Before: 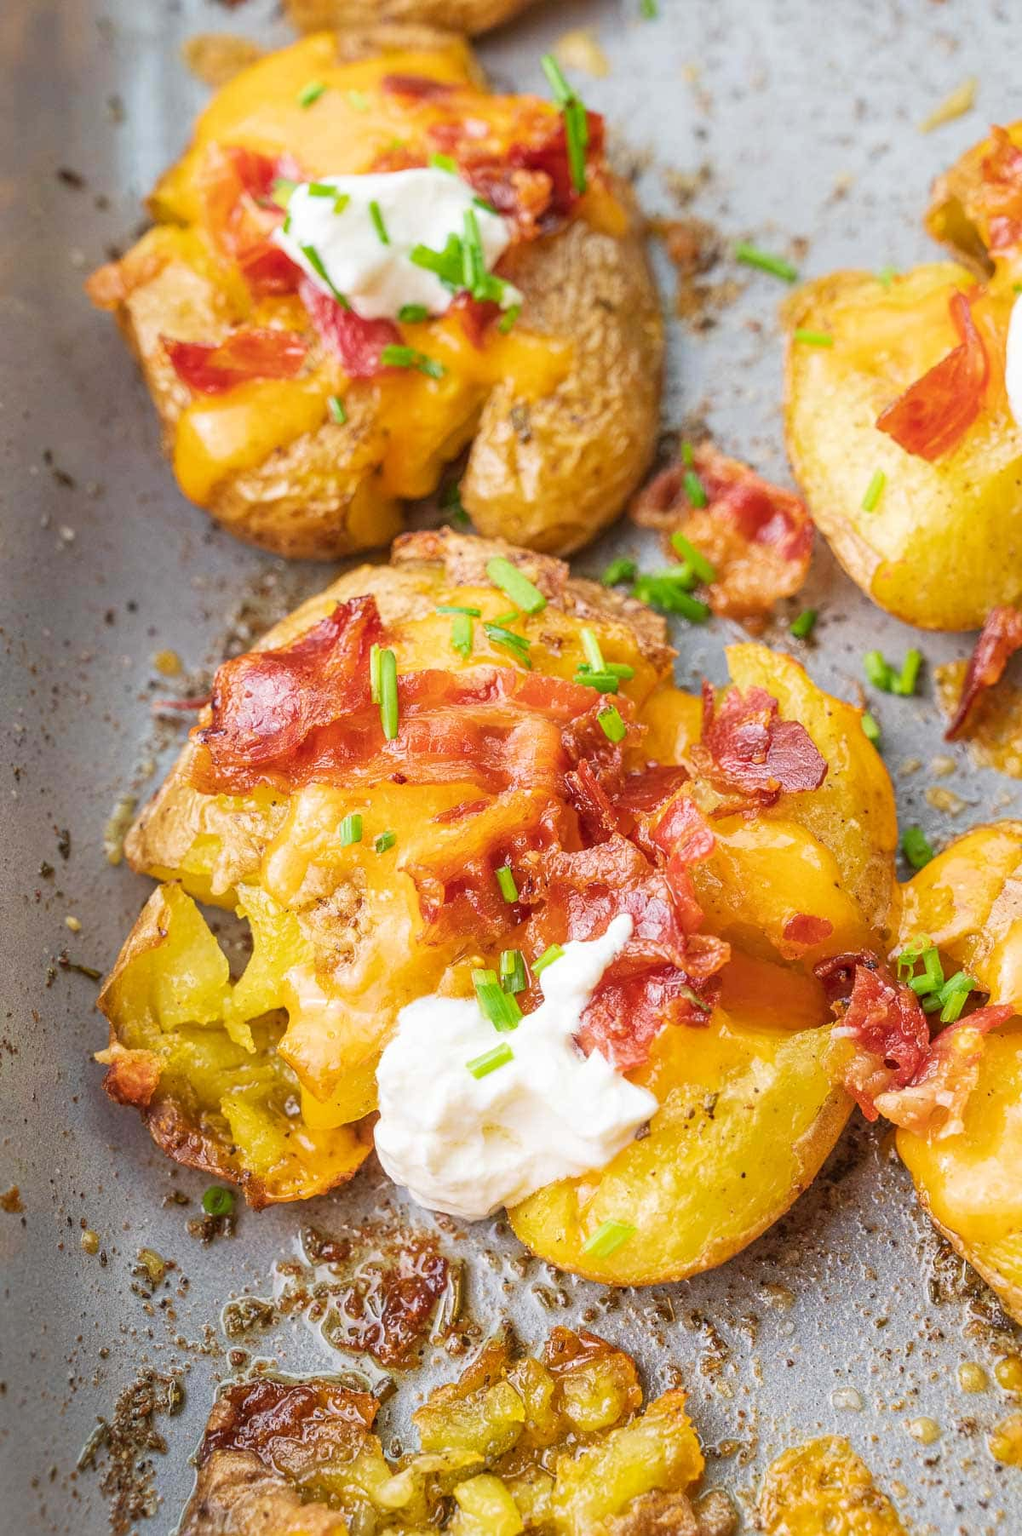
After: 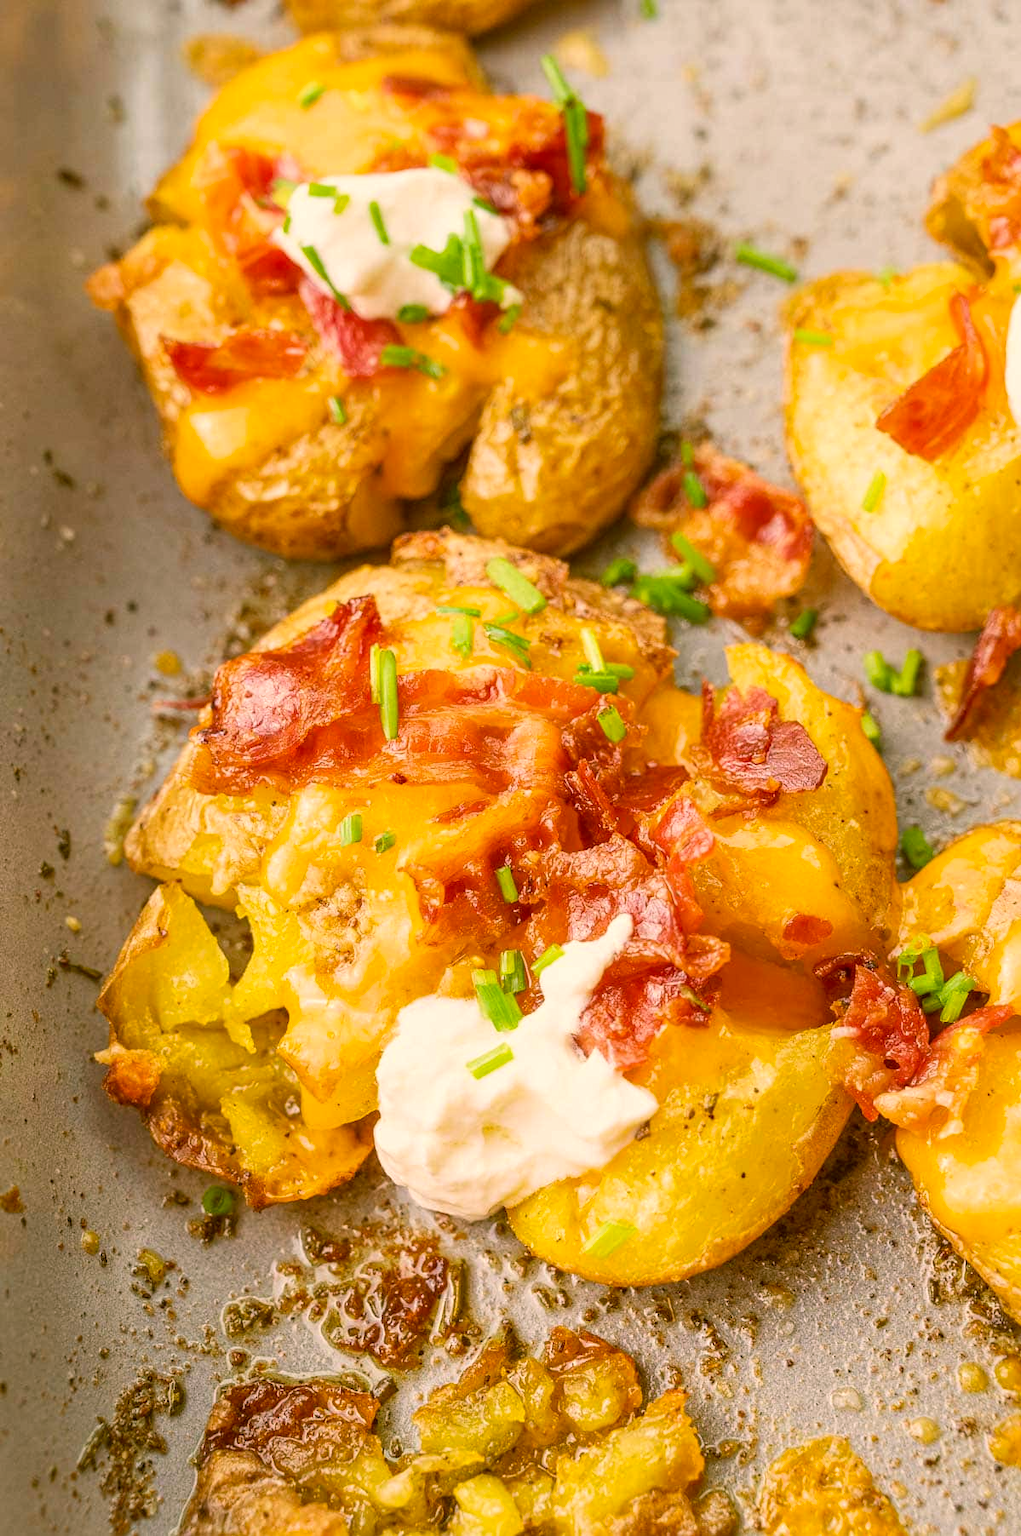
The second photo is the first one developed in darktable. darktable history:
tone equalizer: on, module defaults
color correction: highlights a* 8.98, highlights b* 15.09, shadows a* -0.49, shadows b* 26.52
